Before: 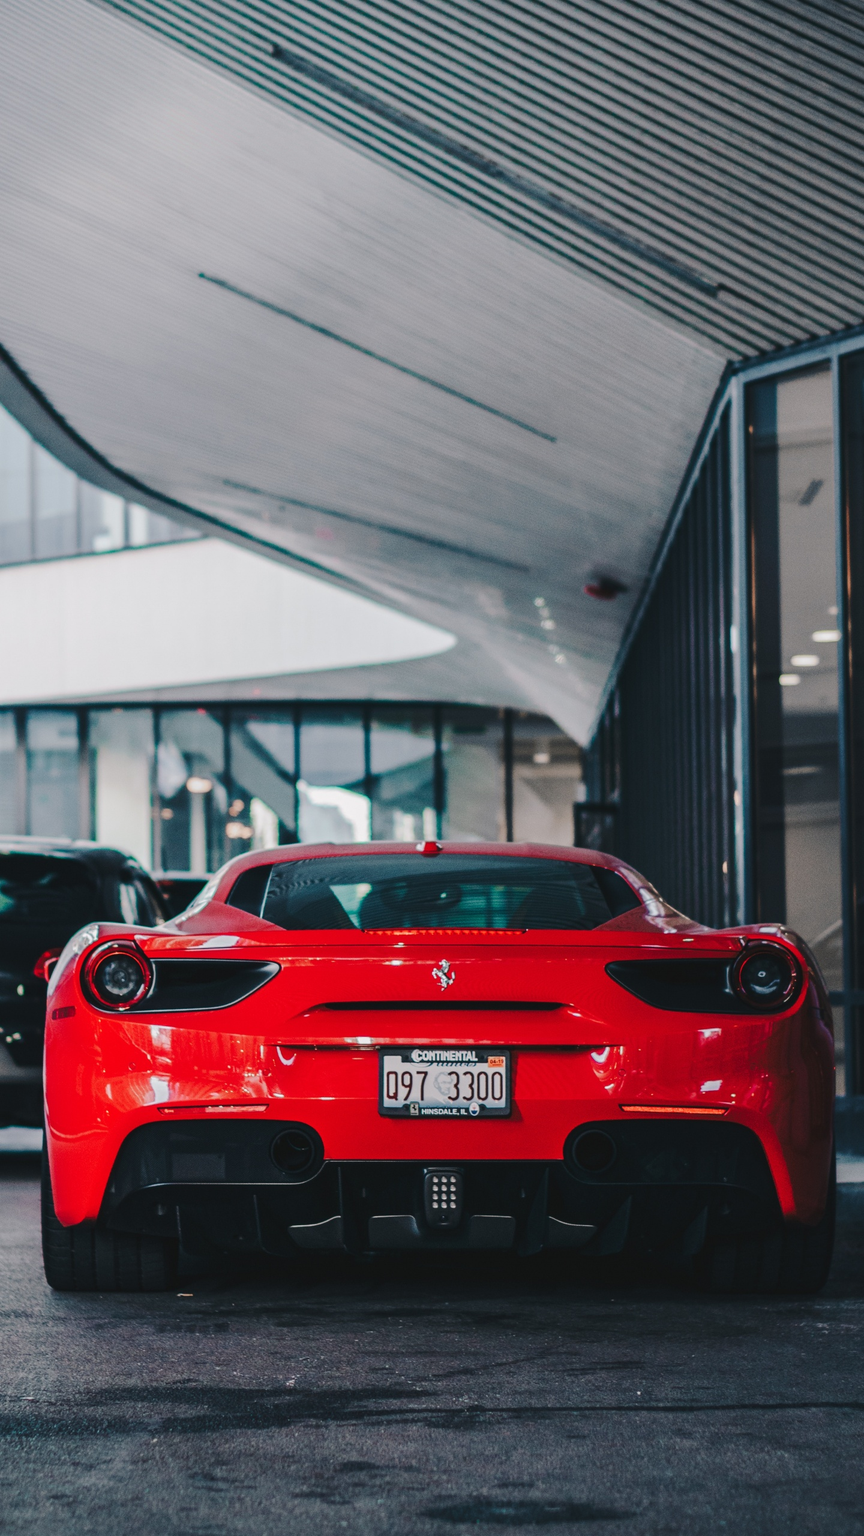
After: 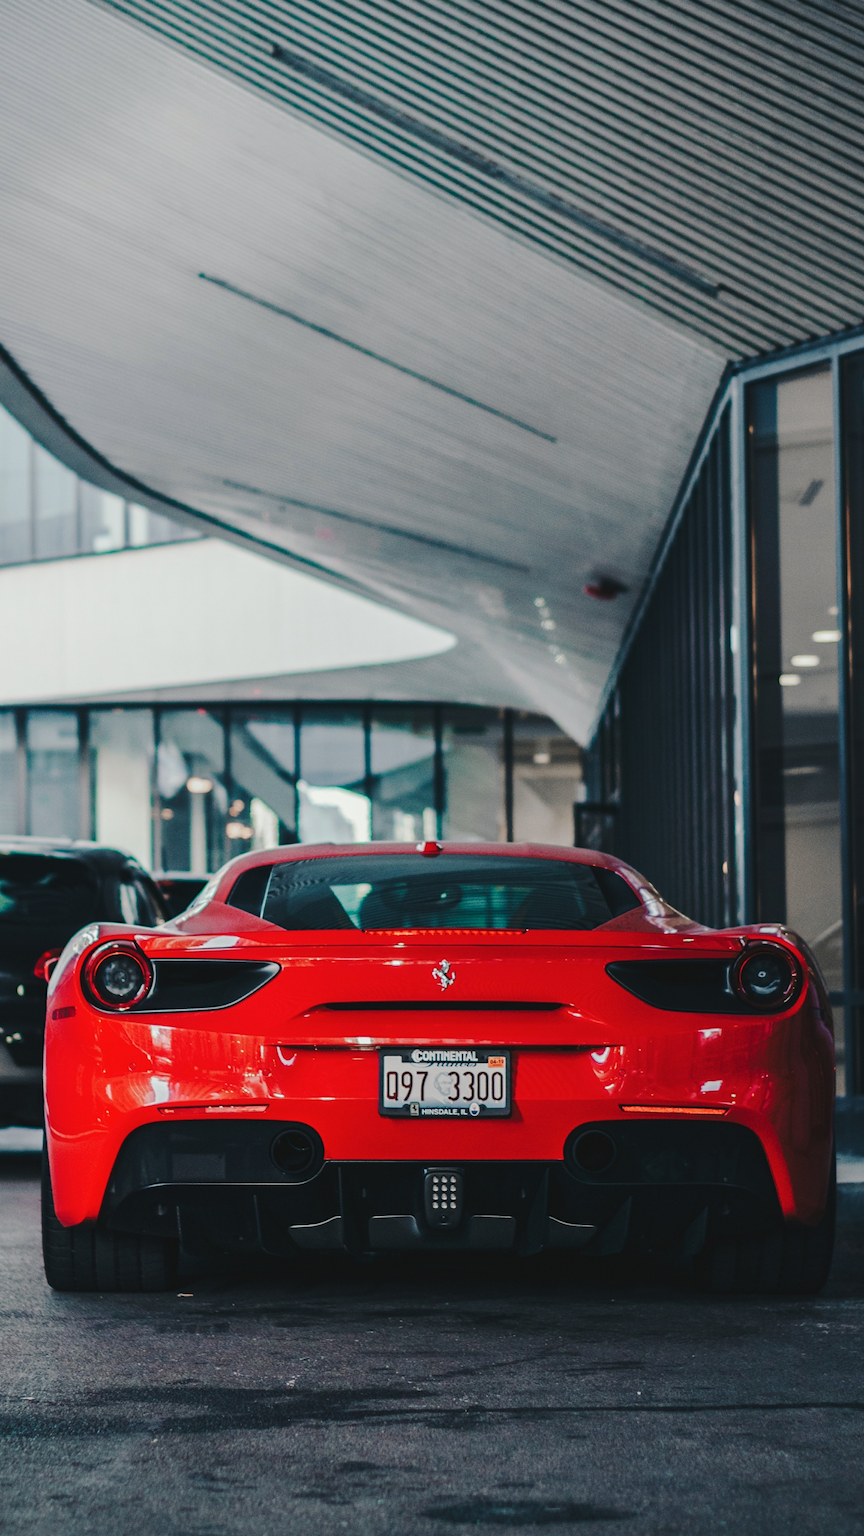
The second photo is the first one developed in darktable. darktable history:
color correction: highlights a* -2.52, highlights b* 2.46
